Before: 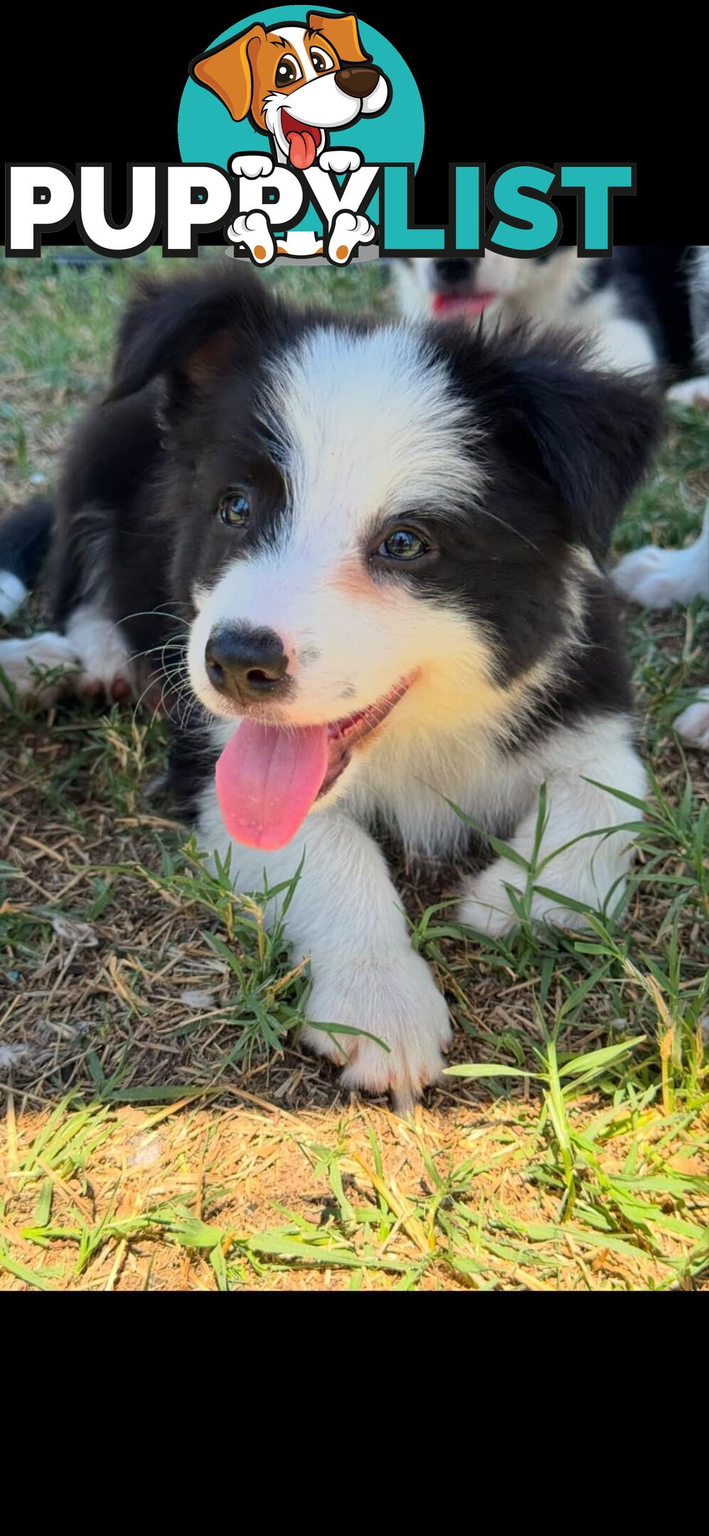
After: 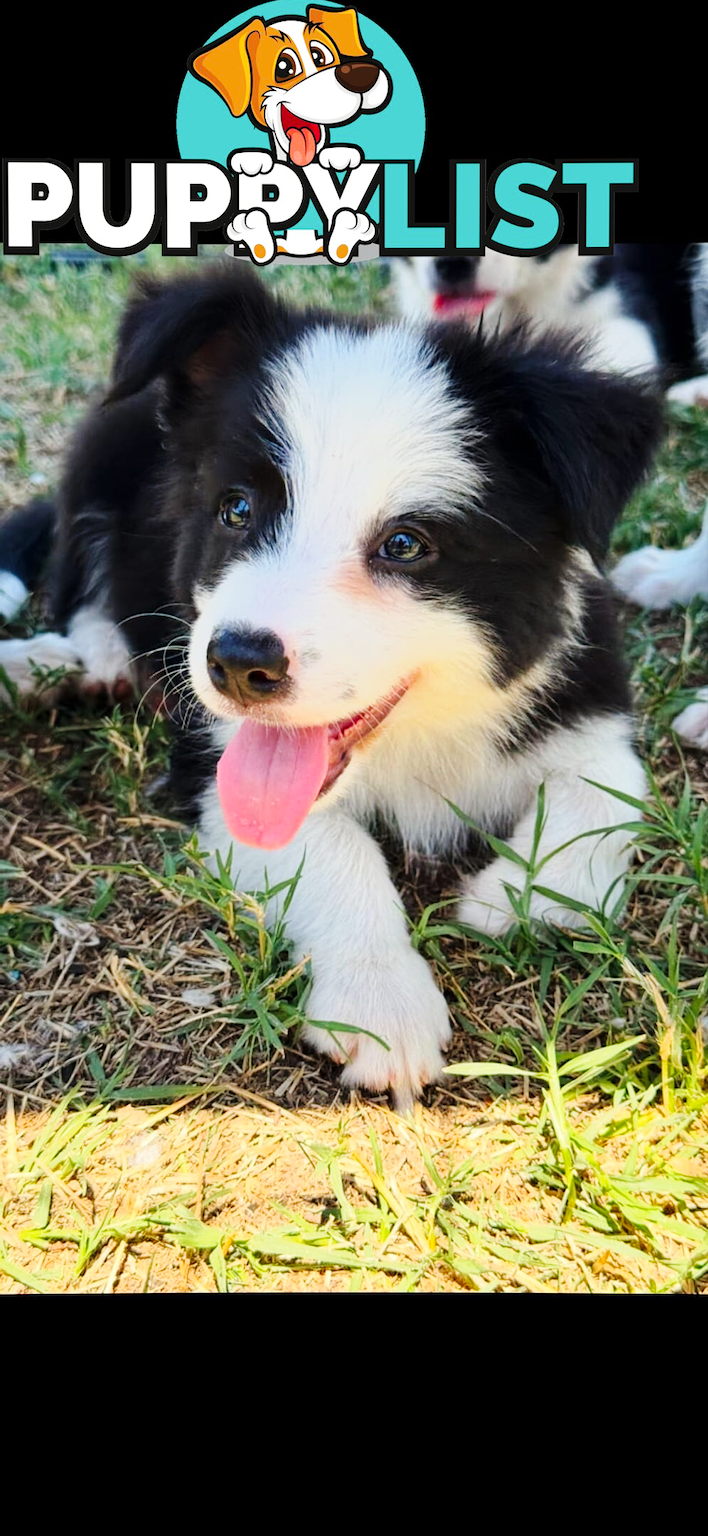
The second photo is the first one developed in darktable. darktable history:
base curve: curves: ch0 [(0, 0) (0.032, 0.025) (0.121, 0.166) (0.206, 0.329) (0.605, 0.79) (1, 1)], preserve colors none
lens correction: scale 1, crop 4.8, focal 18.3, aperture 5.6, distance 1000, camera "GR Digital", lens "GR Digital & compatibles (Standard)"
